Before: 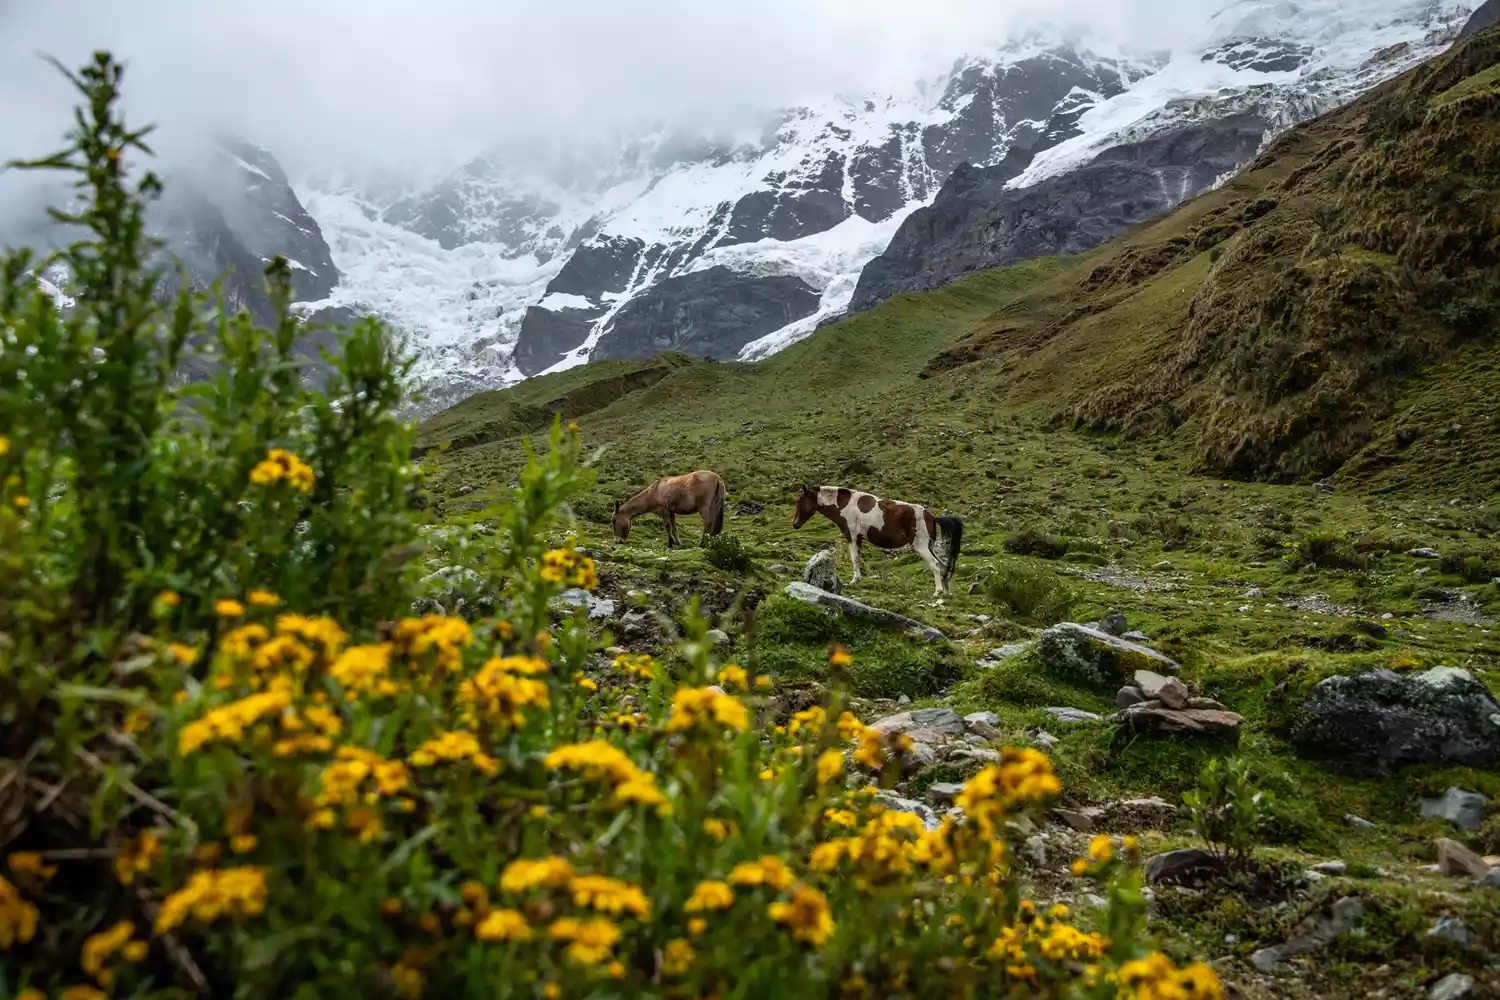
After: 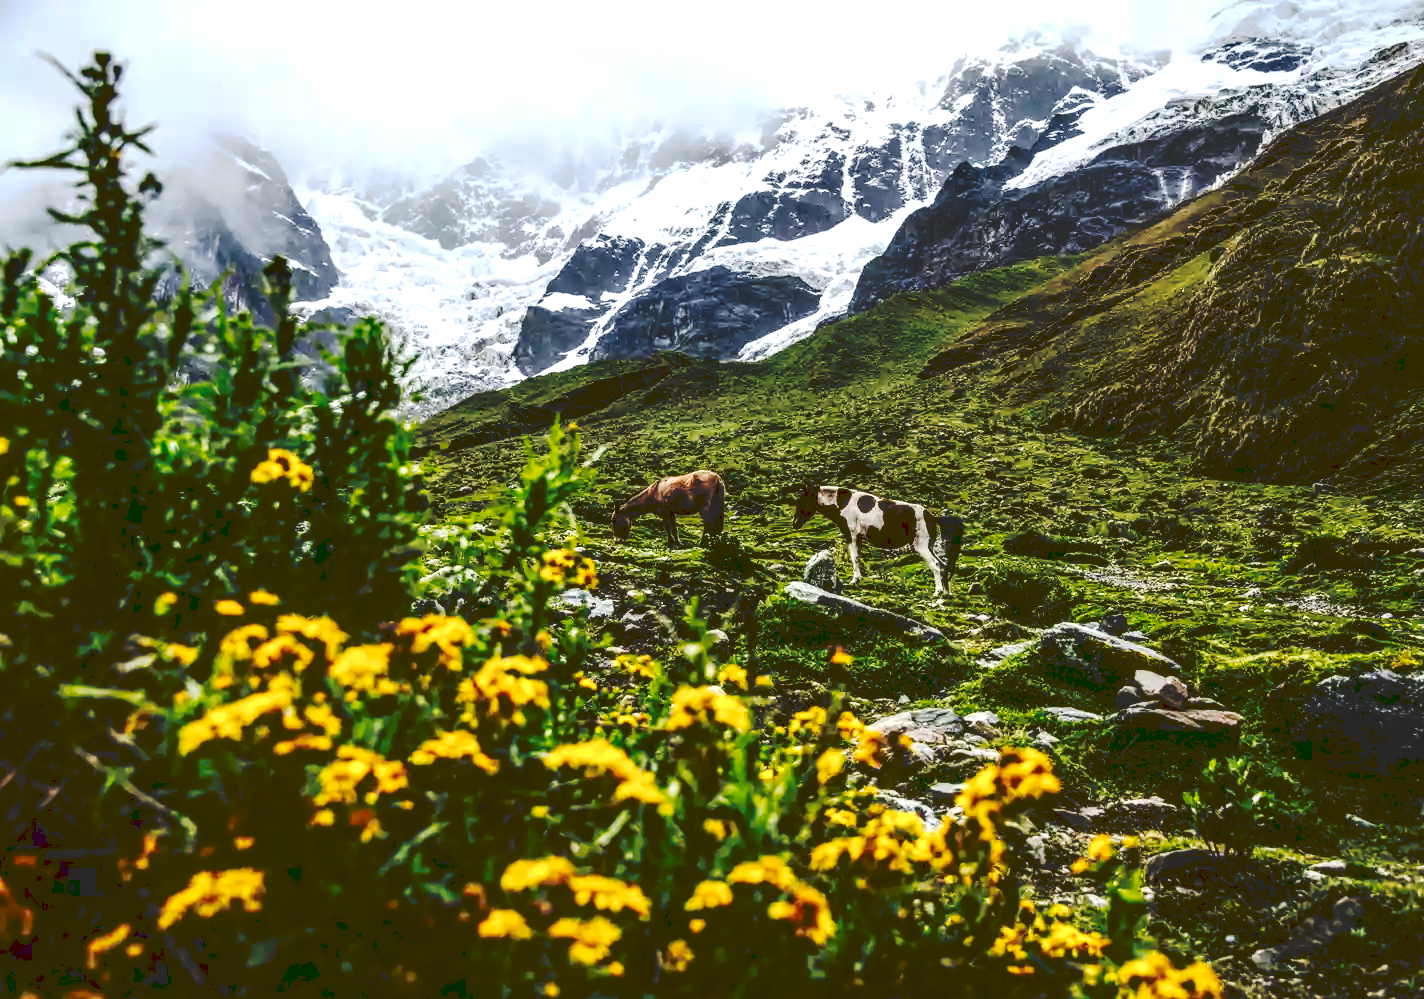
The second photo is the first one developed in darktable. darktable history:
tone curve: curves: ch0 [(0, 0) (0.003, 0.169) (0.011, 0.169) (0.025, 0.169) (0.044, 0.173) (0.069, 0.178) (0.1, 0.183) (0.136, 0.185) (0.177, 0.197) (0.224, 0.227) (0.277, 0.292) (0.335, 0.391) (0.399, 0.491) (0.468, 0.592) (0.543, 0.672) (0.623, 0.734) (0.709, 0.785) (0.801, 0.844) (0.898, 0.893) (1, 1)], preserve colors none
exposure: black level correction -0.002, exposure 0.546 EV, compensate exposure bias true, compensate highlight preservation false
local contrast: detail 142%
crop: right 4.086%, bottom 0.017%
contrast brightness saturation: contrast 0.192, brightness -0.23, saturation 0.118
